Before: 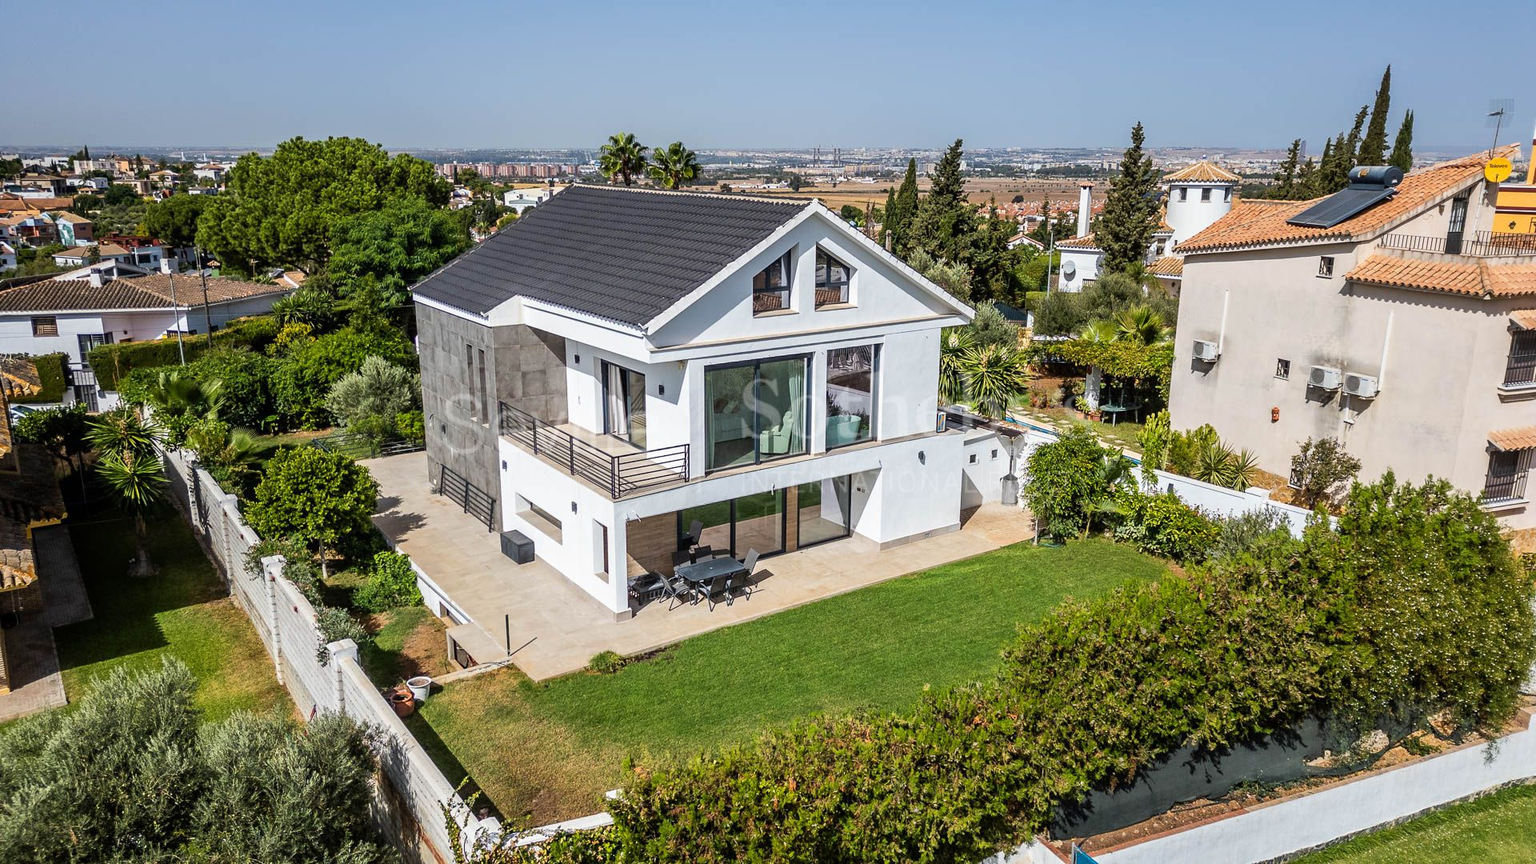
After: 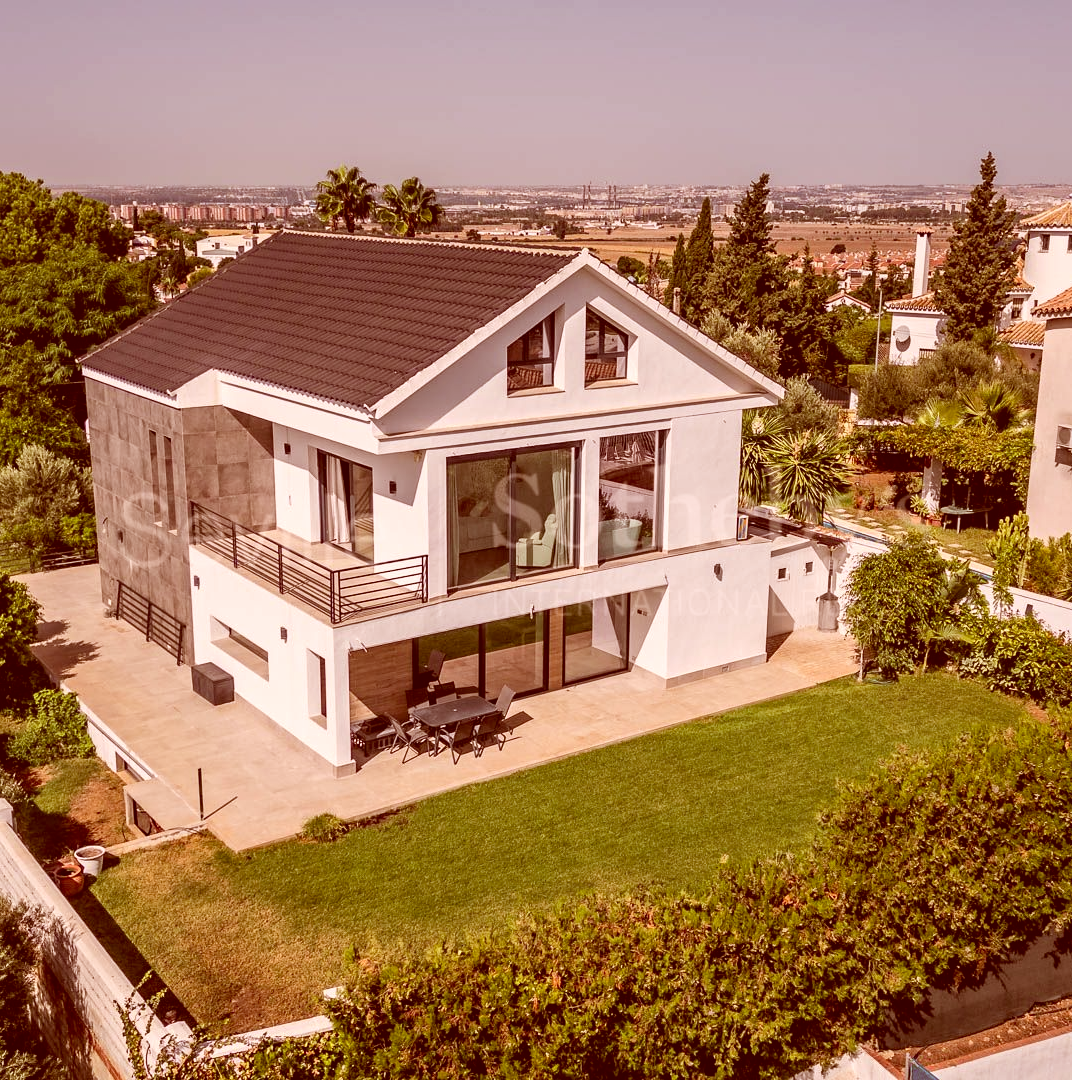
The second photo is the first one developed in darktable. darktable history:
color correction: highlights a* 9.16, highlights b* 9.06, shadows a* 39.42, shadows b* 39.52, saturation 0.822
crop and rotate: left 22.641%, right 21.488%
